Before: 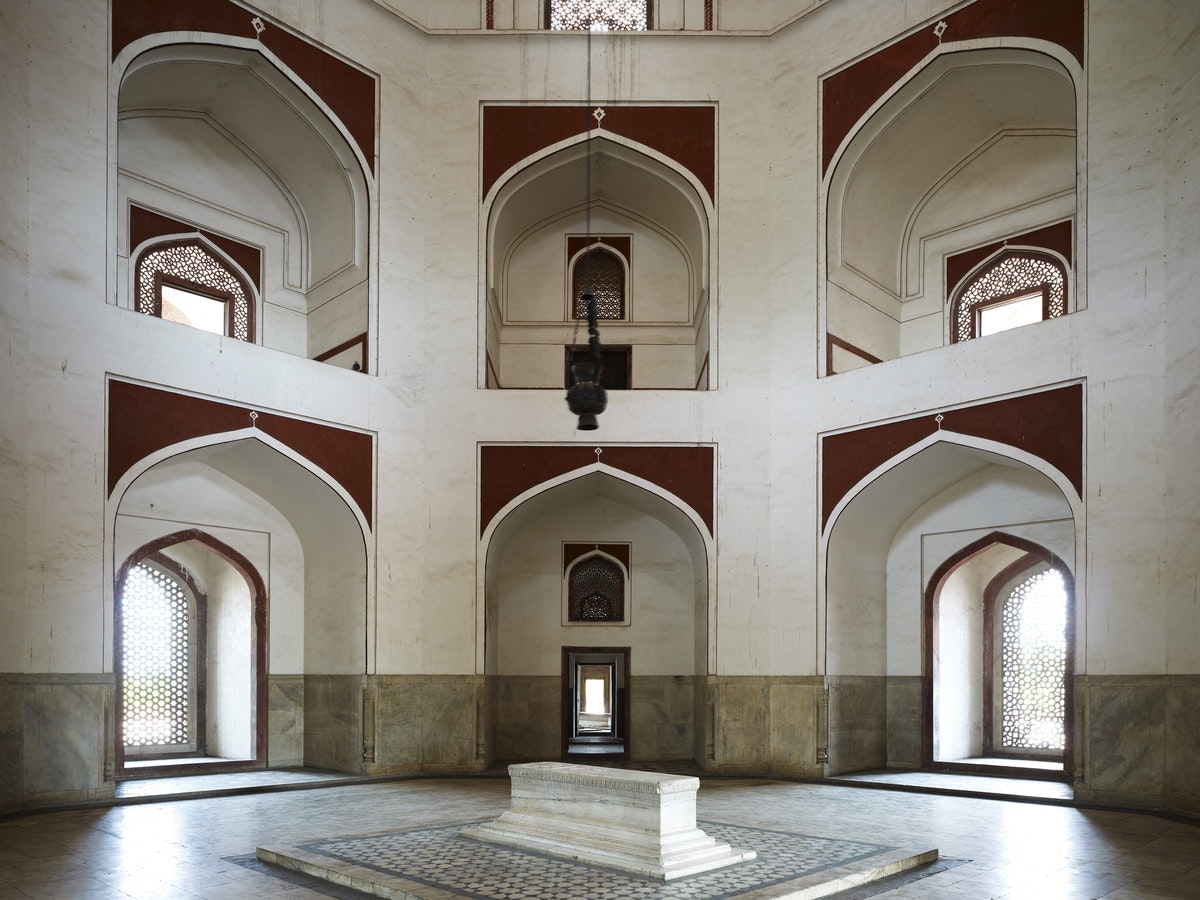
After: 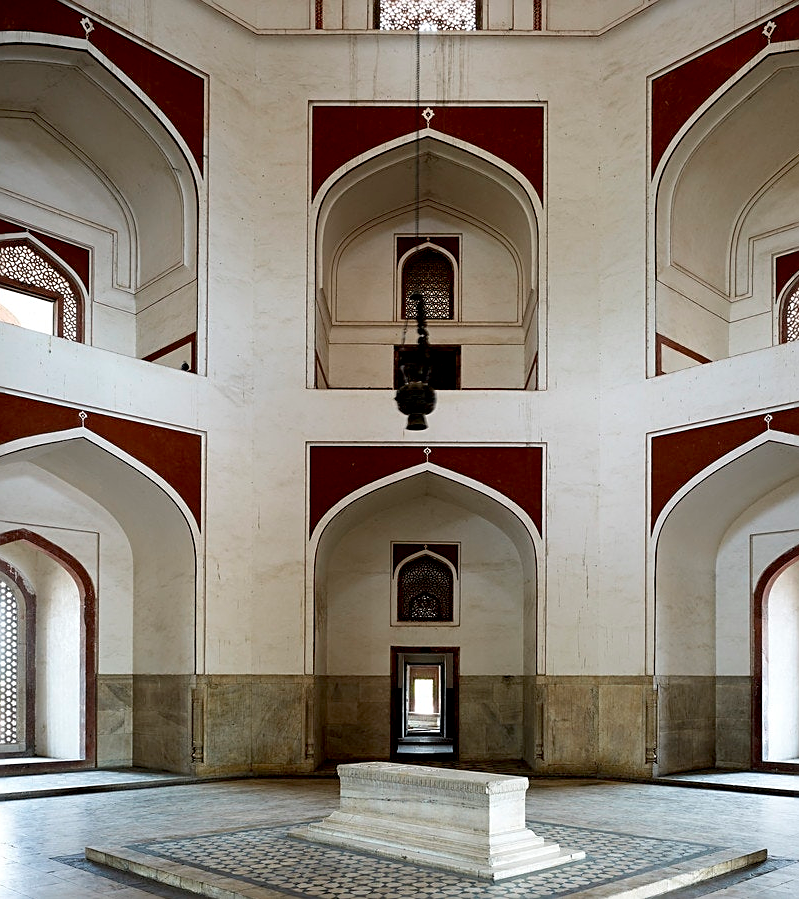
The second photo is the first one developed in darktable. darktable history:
crop and rotate: left 14.292%, right 19.041%
exposure: black level correction 0.009, compensate highlight preservation false
sharpen: on, module defaults
